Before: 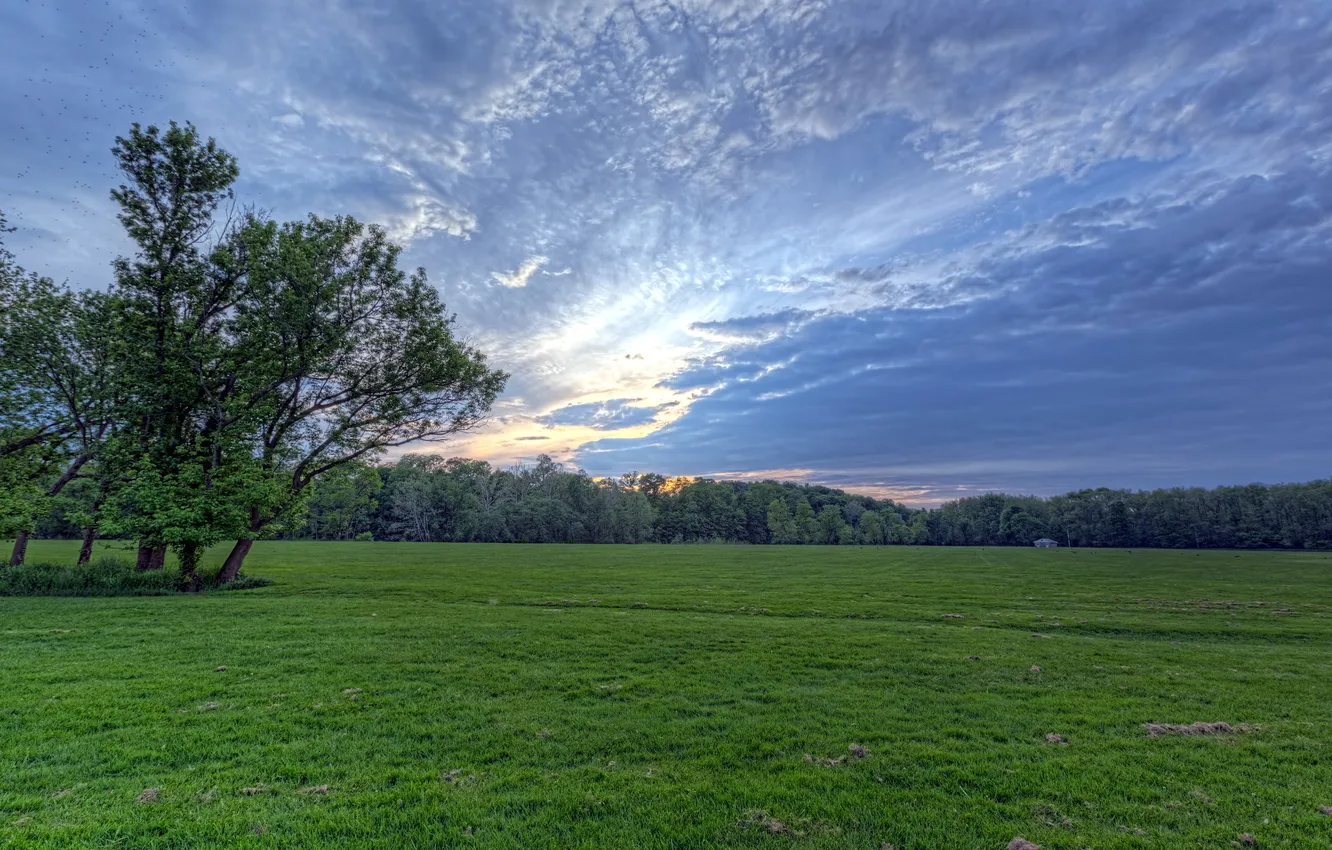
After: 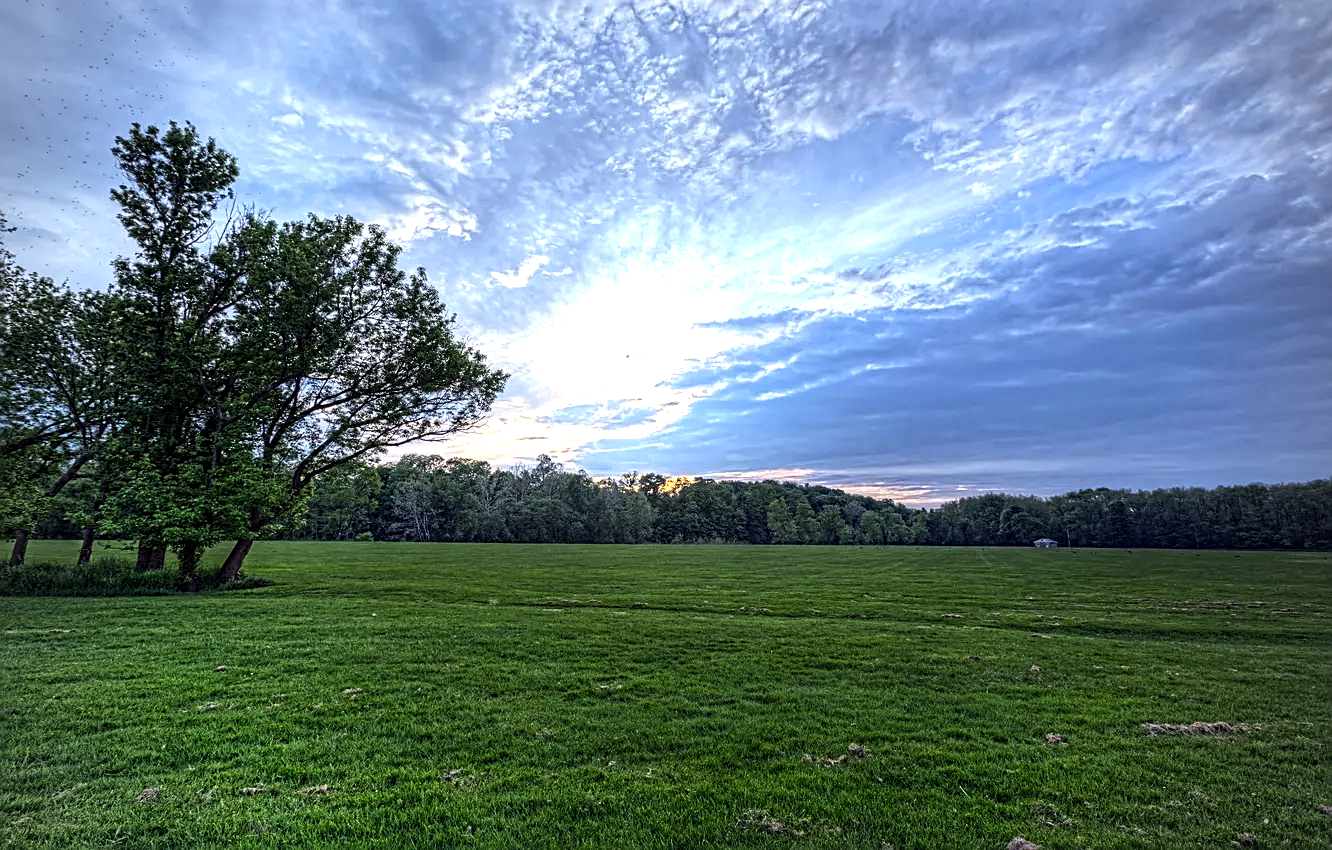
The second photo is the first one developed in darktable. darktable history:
sharpen: on, module defaults
tone equalizer: -8 EV -1.08 EV, -7 EV -1.01 EV, -6 EV -0.867 EV, -5 EV -0.578 EV, -3 EV 0.578 EV, -2 EV 0.867 EV, -1 EV 1.01 EV, +0 EV 1.08 EV, edges refinement/feathering 500, mask exposure compensation -1.57 EV, preserve details no
vignetting: on, module defaults
